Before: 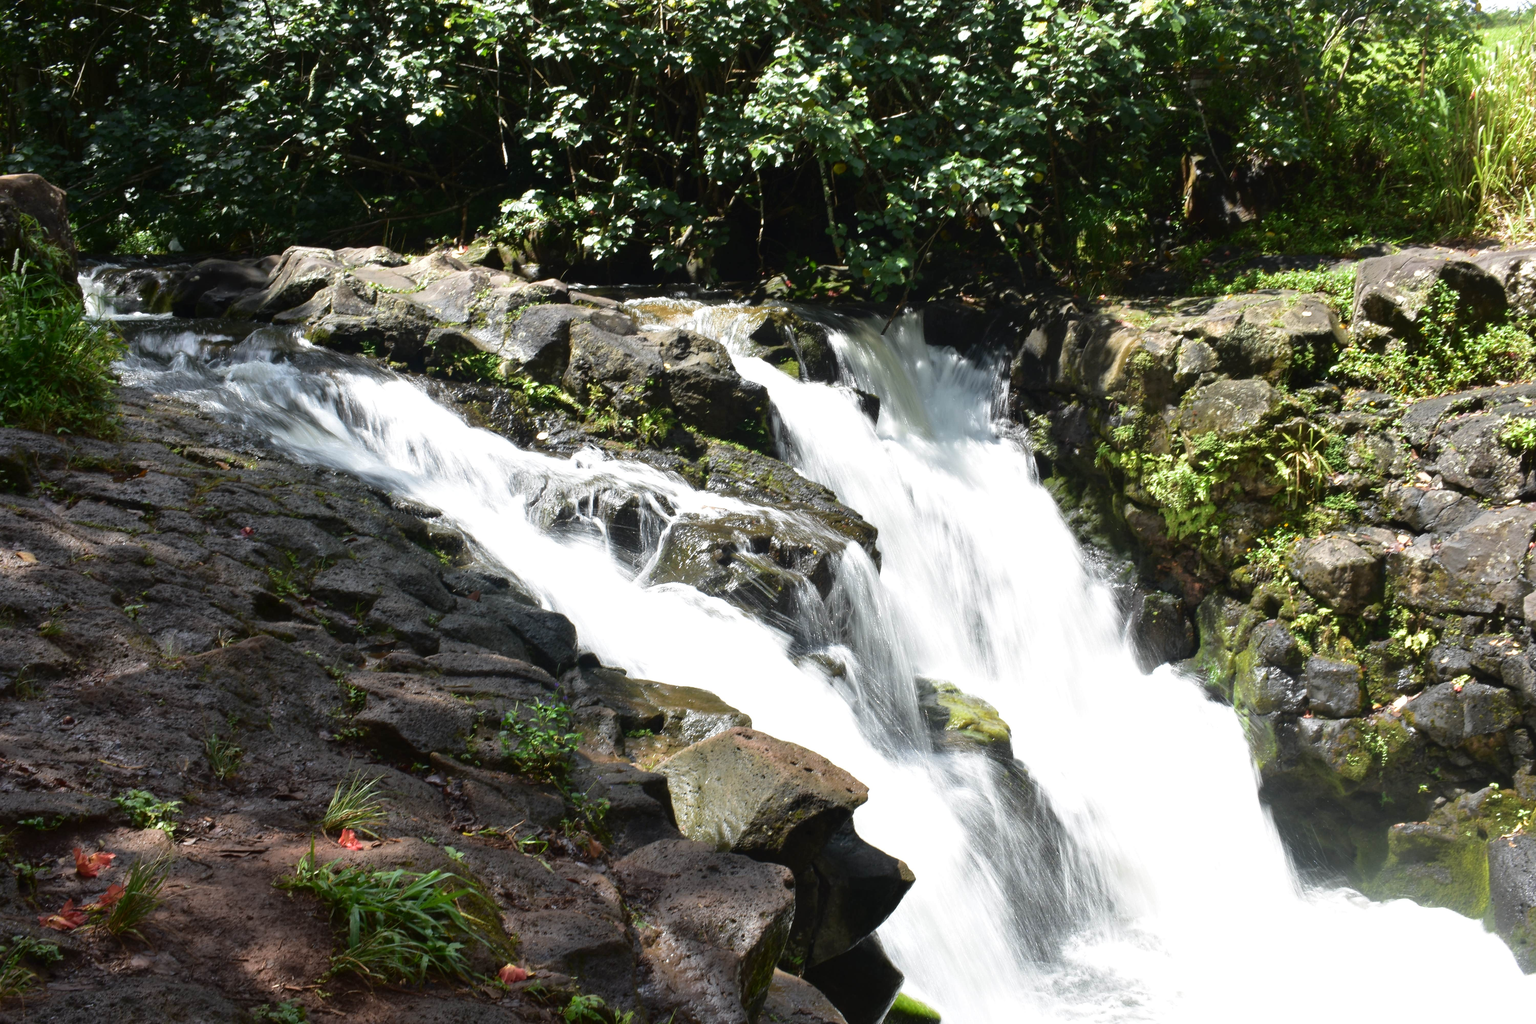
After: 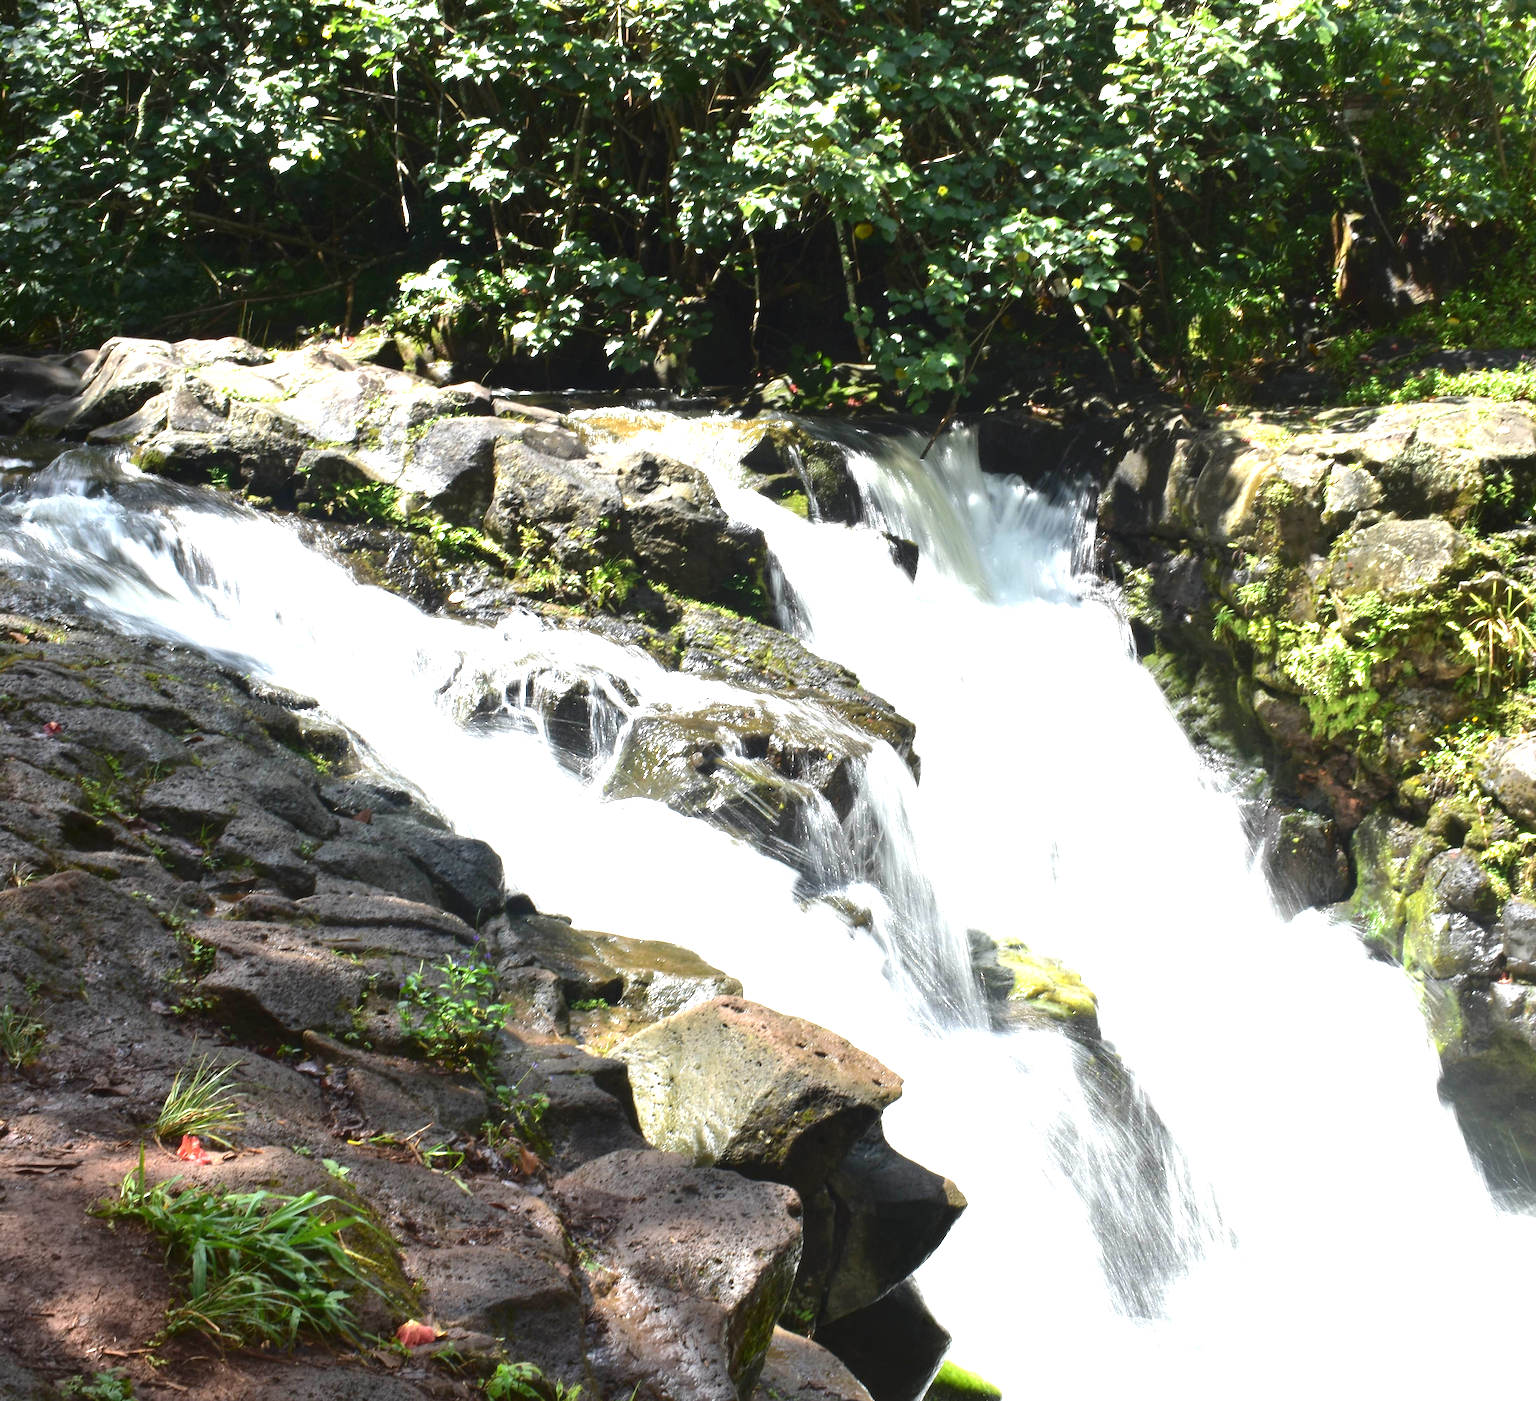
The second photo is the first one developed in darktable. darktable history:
exposure: black level correction 0, exposure 1.096 EV, compensate highlight preservation false
crop: left 13.622%, top 0%, right 13.344%
